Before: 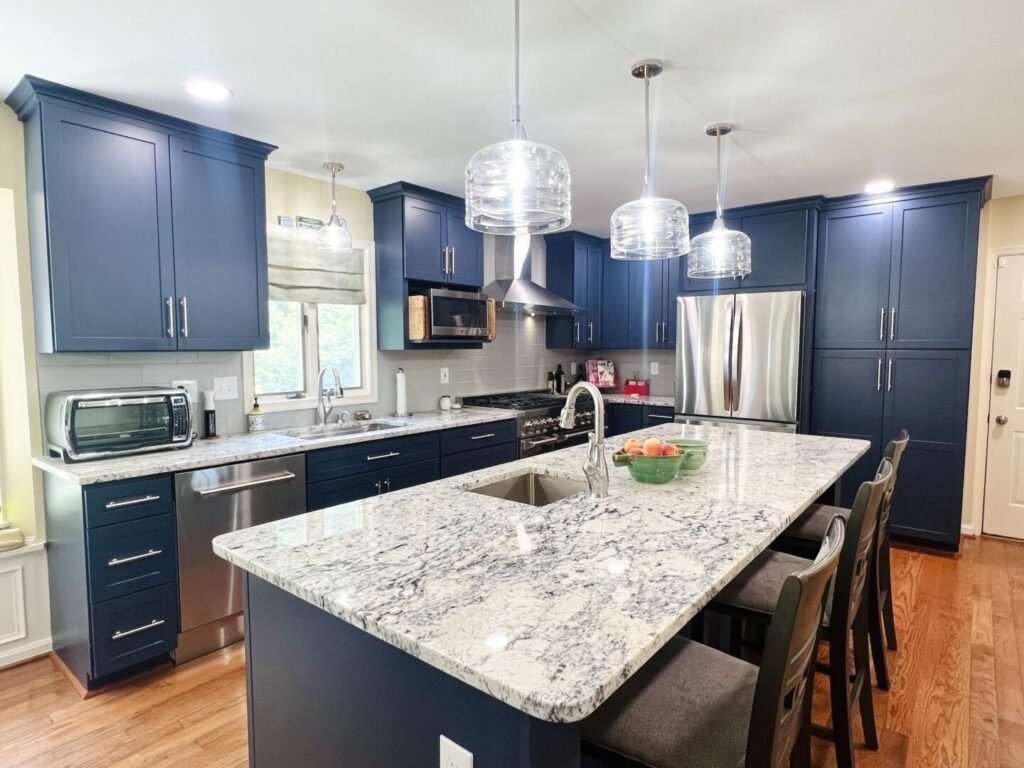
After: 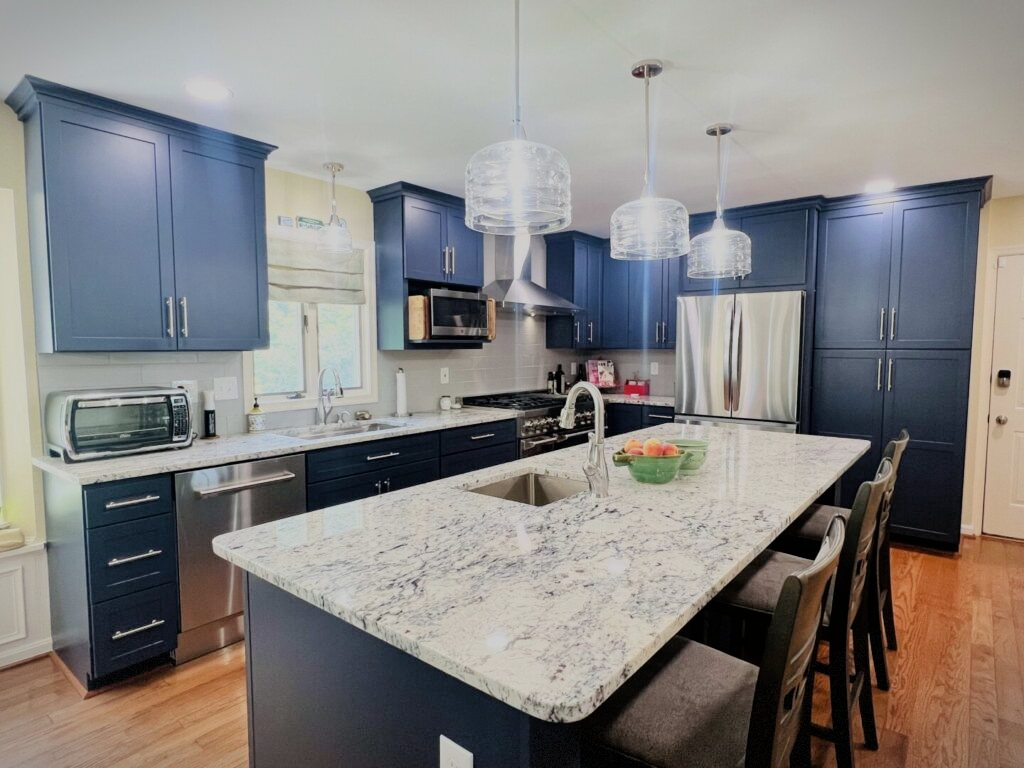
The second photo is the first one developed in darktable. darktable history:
vignetting: fall-off start 100%, brightness -0.406, saturation -0.3, width/height ratio 1.324, dithering 8-bit output, unbound false
filmic rgb: black relative exposure -7.15 EV, white relative exposure 5.36 EV, hardness 3.02, color science v6 (2022)
